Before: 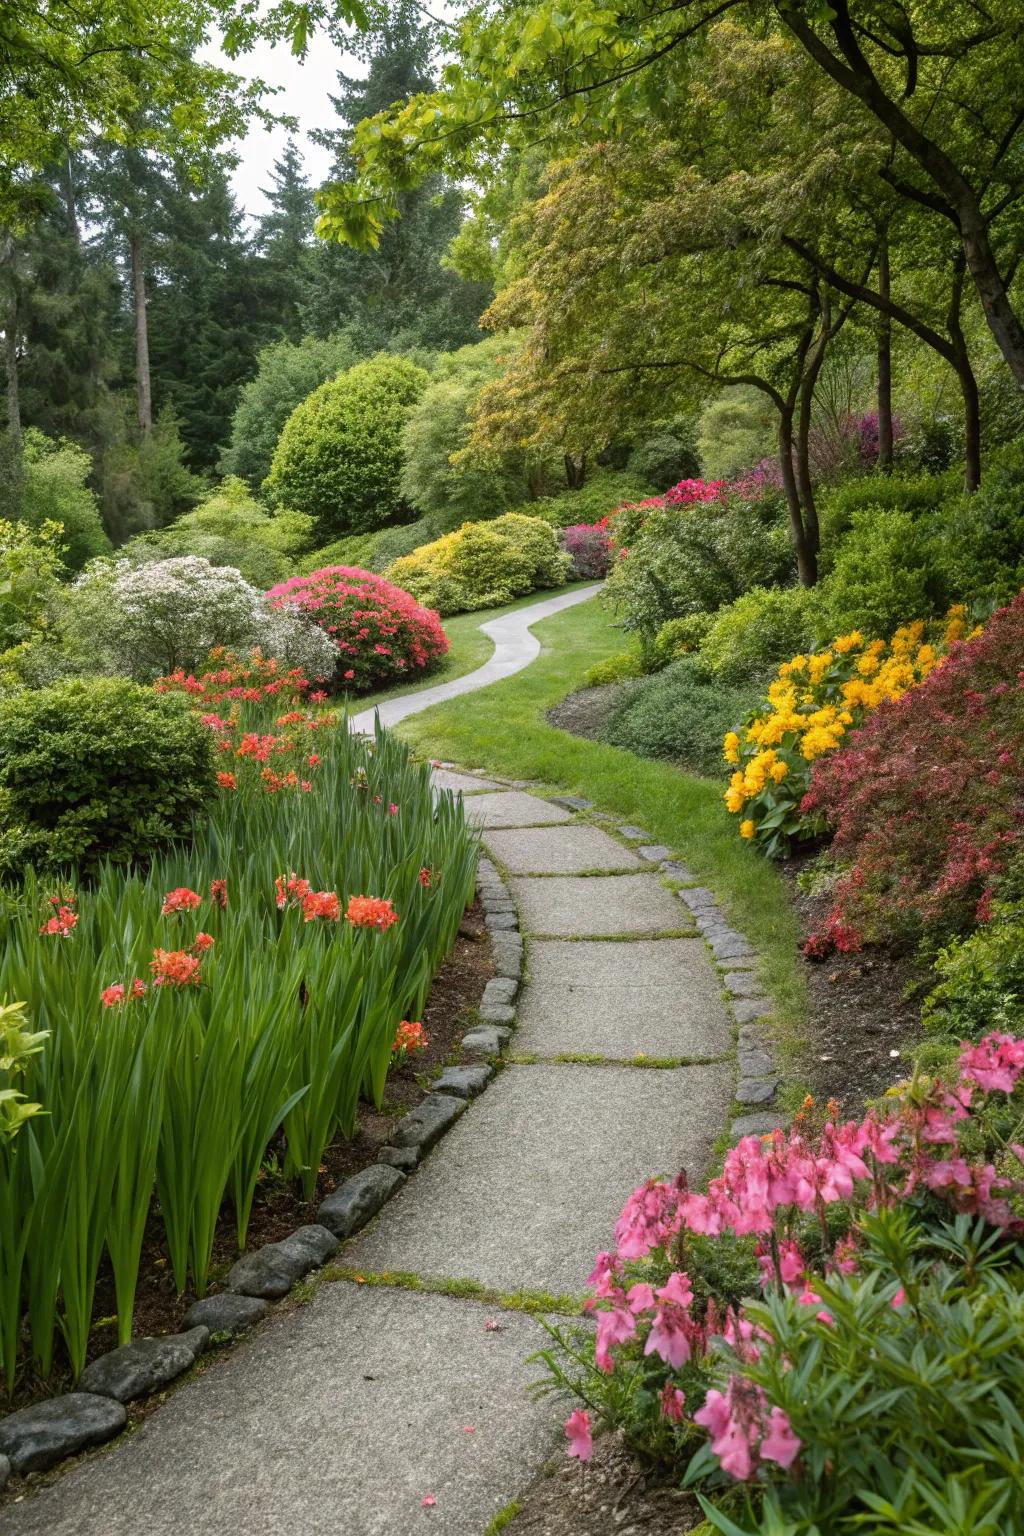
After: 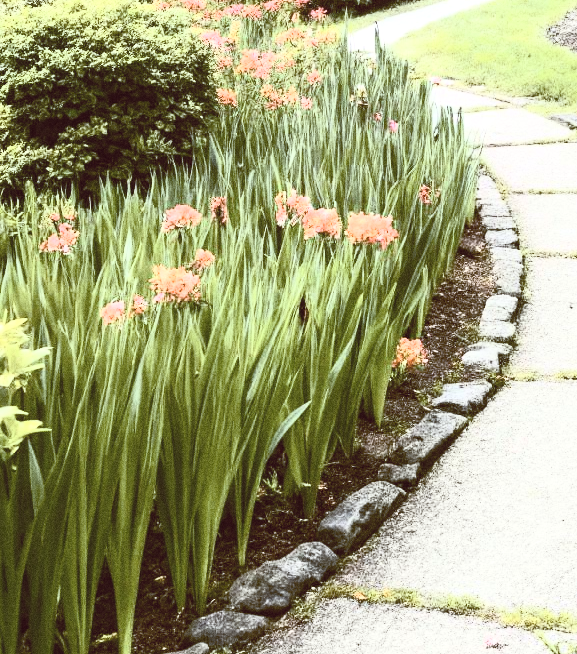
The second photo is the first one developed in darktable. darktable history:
tone equalizer: -8 EV -0.417 EV, -7 EV -0.389 EV, -6 EV -0.333 EV, -5 EV -0.222 EV, -3 EV 0.222 EV, -2 EV 0.333 EV, -1 EV 0.389 EV, +0 EV 0.417 EV, edges refinement/feathering 500, mask exposure compensation -1.57 EV, preserve details no
contrast brightness saturation: contrast 0.57, brightness 0.57, saturation -0.34
crop: top 44.483%, right 43.593%, bottom 12.892%
exposure: black level correction -0.002, exposure 0.54 EV, compensate highlight preservation false
grain: coarseness 9.61 ISO, strength 35.62%
color balance: lift [1, 1.015, 1.004, 0.985], gamma [1, 0.958, 0.971, 1.042], gain [1, 0.956, 0.977, 1.044]
